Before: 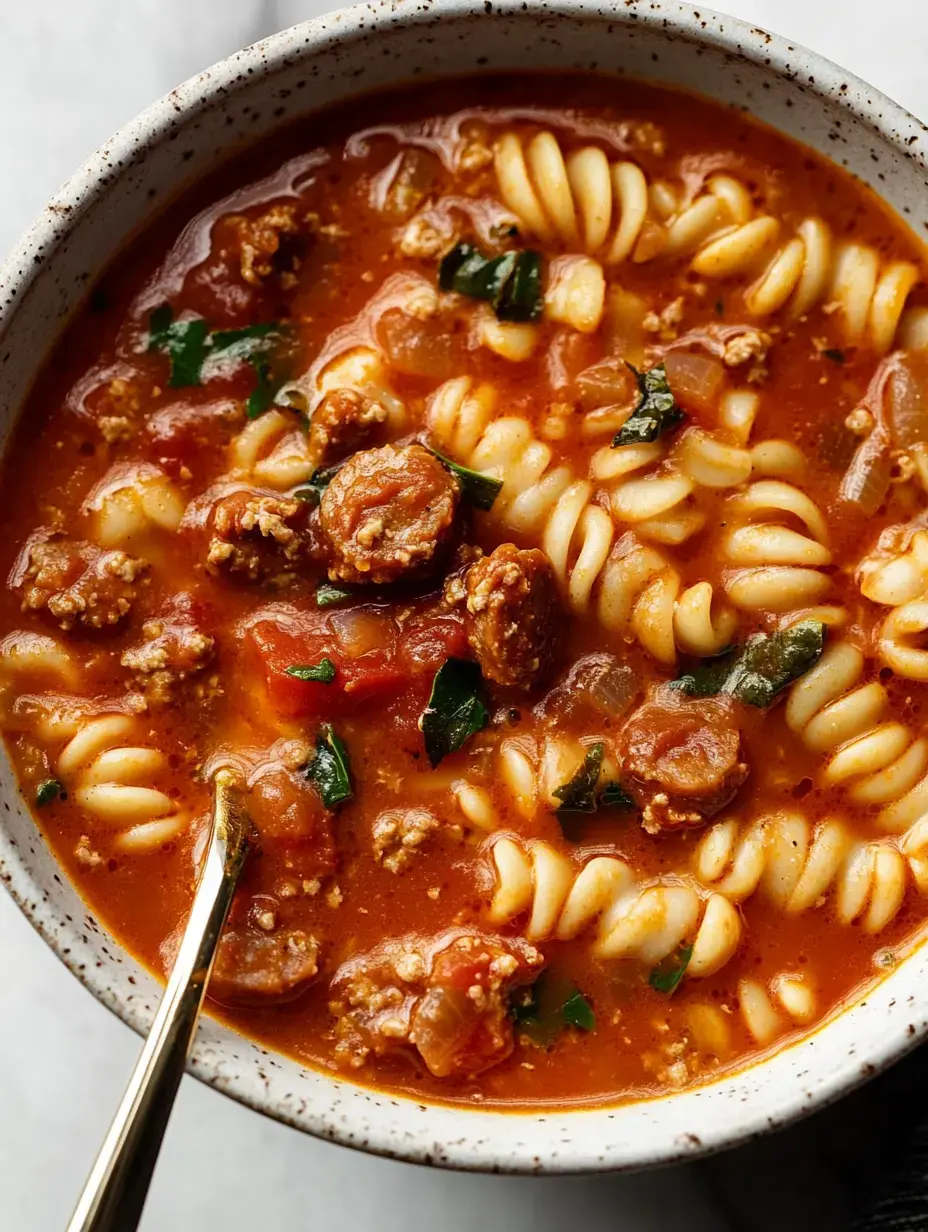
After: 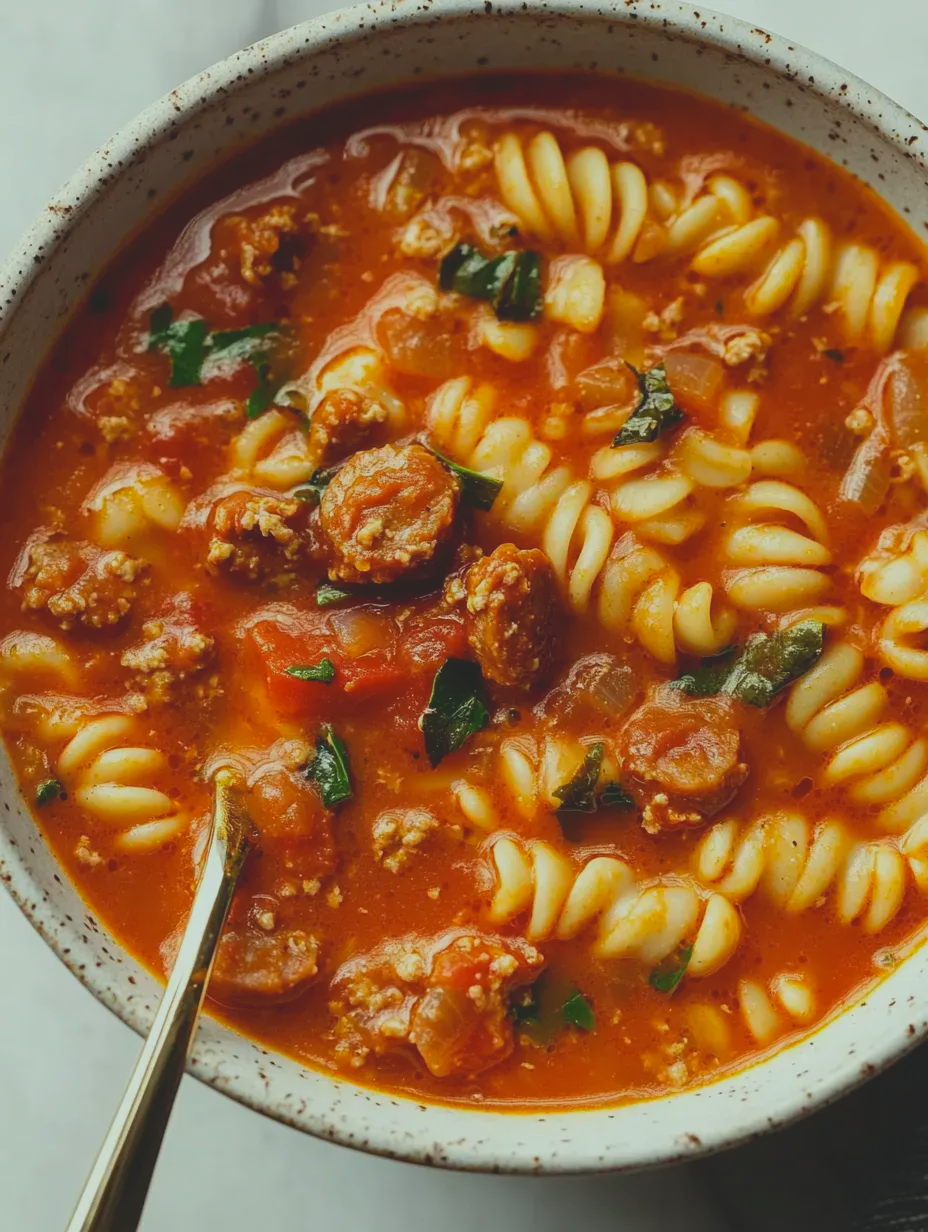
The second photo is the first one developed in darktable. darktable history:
base curve: curves: ch0 [(0, 0) (0.297, 0.298) (1, 1)], preserve colors none
contrast brightness saturation: contrast -0.28
color correction: highlights a* -8, highlights b* 3.1
